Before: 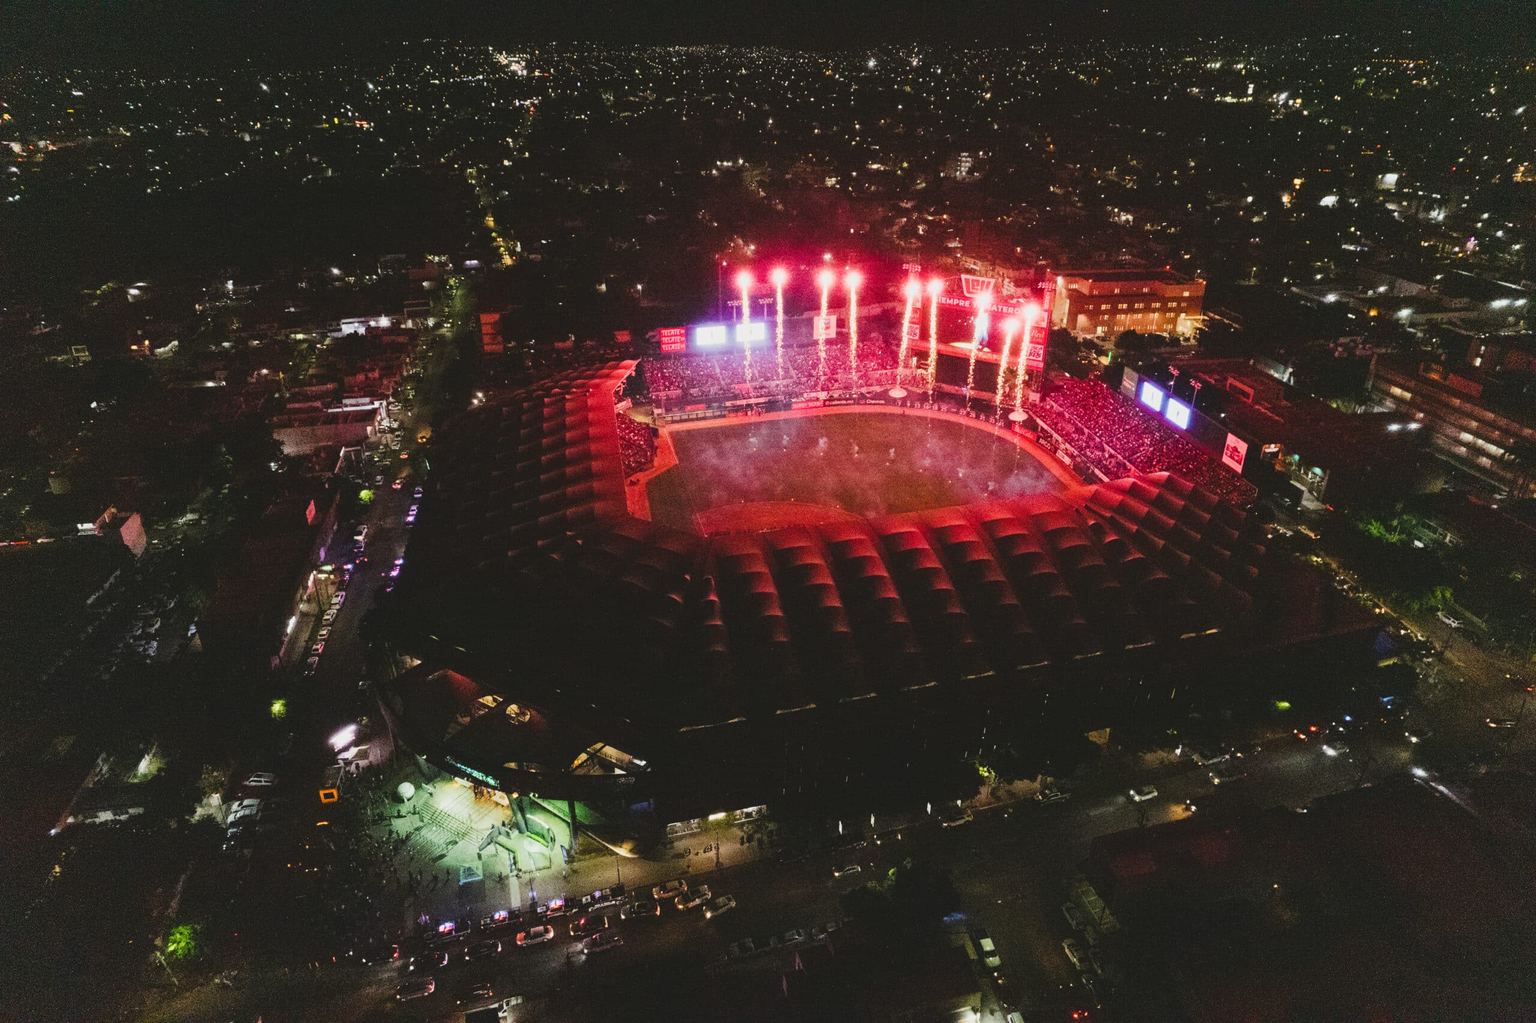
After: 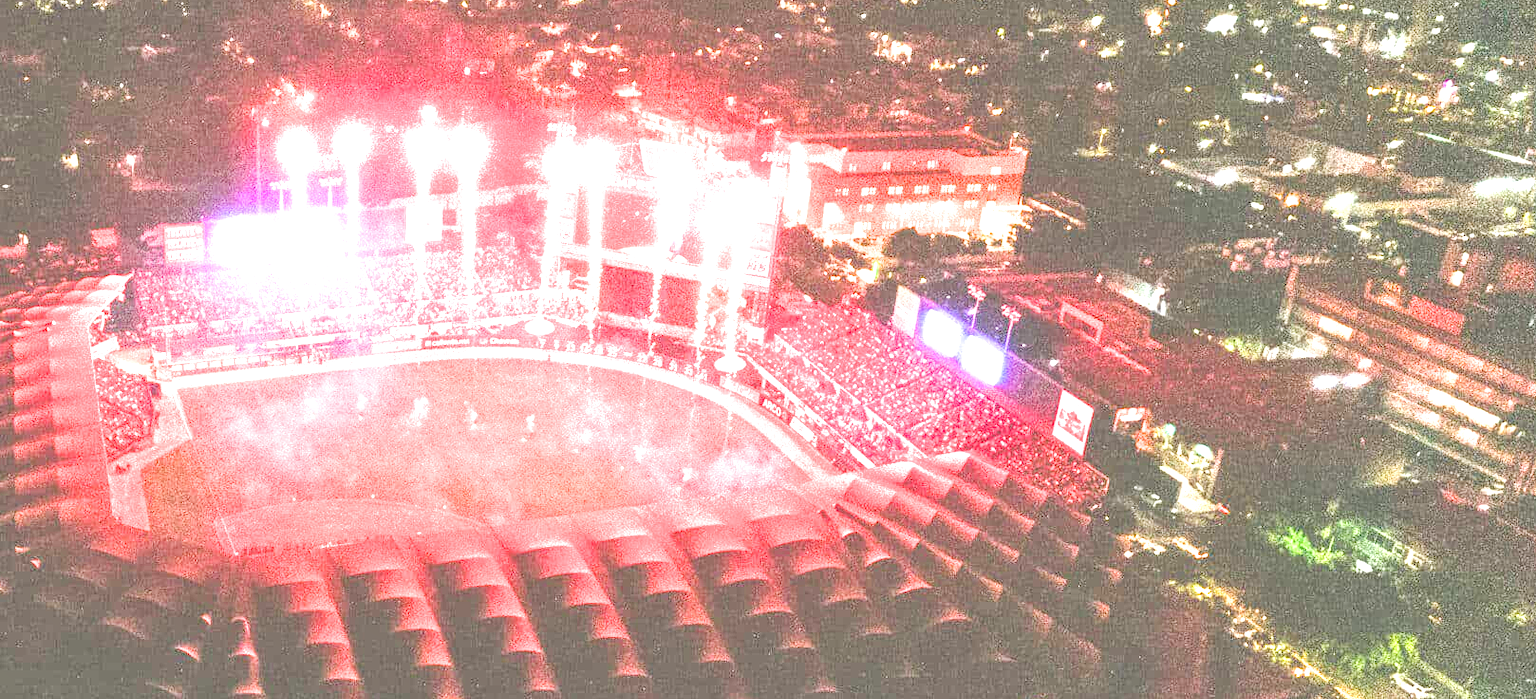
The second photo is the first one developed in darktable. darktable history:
local contrast: on, module defaults
exposure: black level correction 0, exposure 0.697 EV, compensate exposure bias true, compensate highlight preservation false
levels: levels [0, 0.474, 0.947]
crop: left 36.278%, top 18.234%, right 0.509%, bottom 38.505%
filmic rgb: black relative exposure -7.65 EV, white relative exposure 4.56 EV, hardness 3.61, contrast 1.059
